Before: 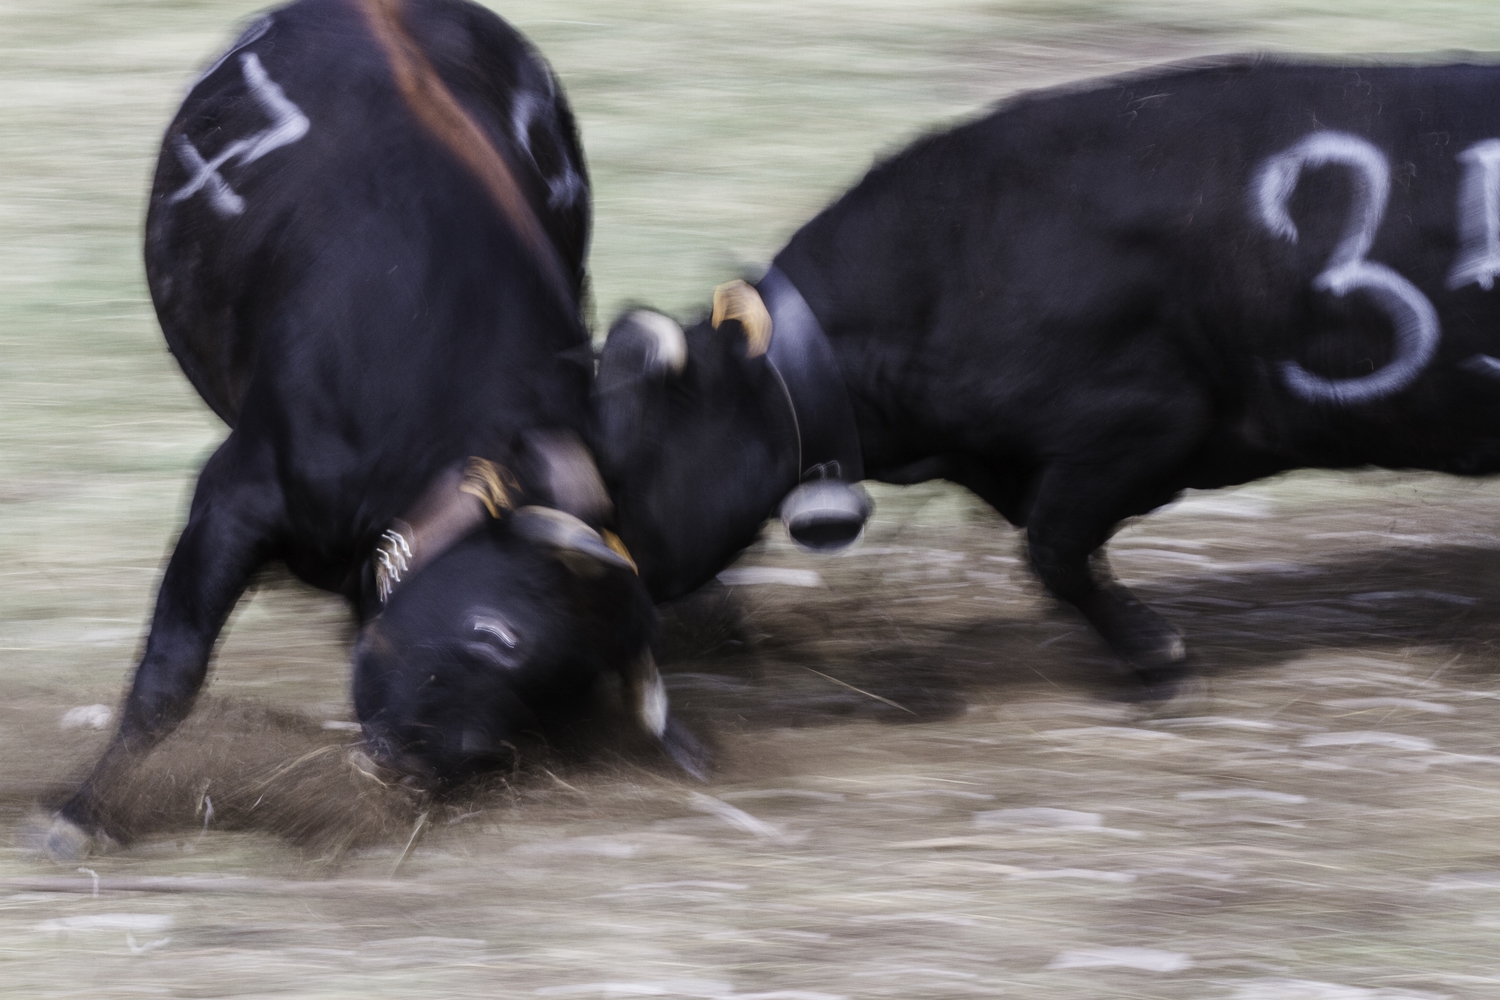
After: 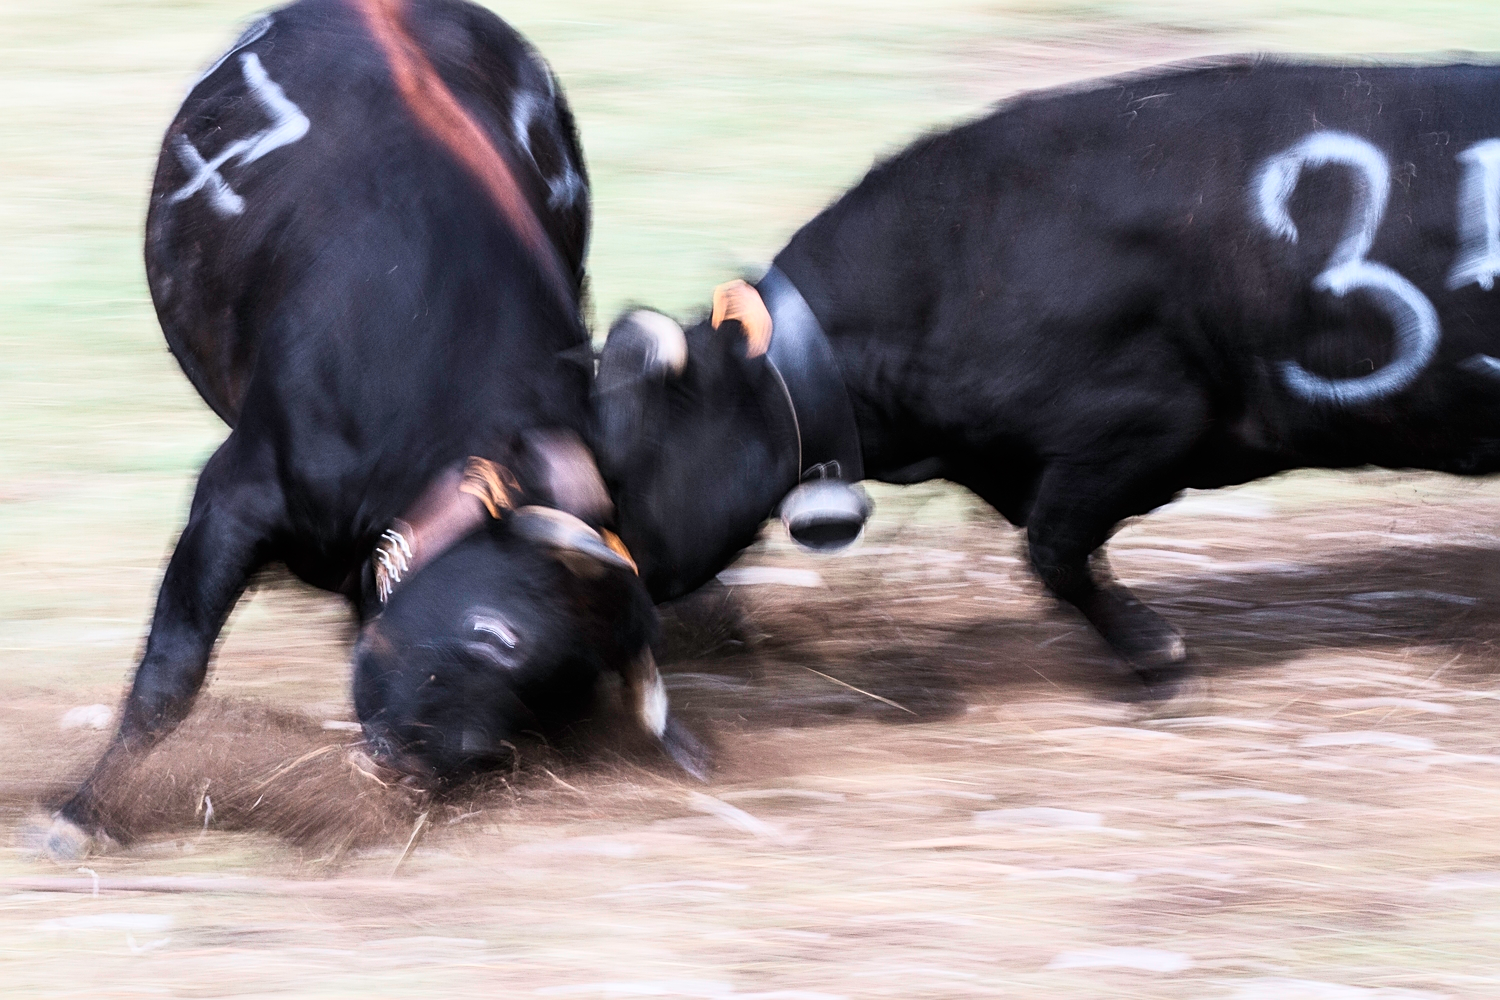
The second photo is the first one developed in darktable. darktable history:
sharpen: on, module defaults
base curve: curves: ch0 [(0, 0) (0.005, 0.002) (0.193, 0.295) (0.399, 0.664) (0.75, 0.928) (1, 1)]
